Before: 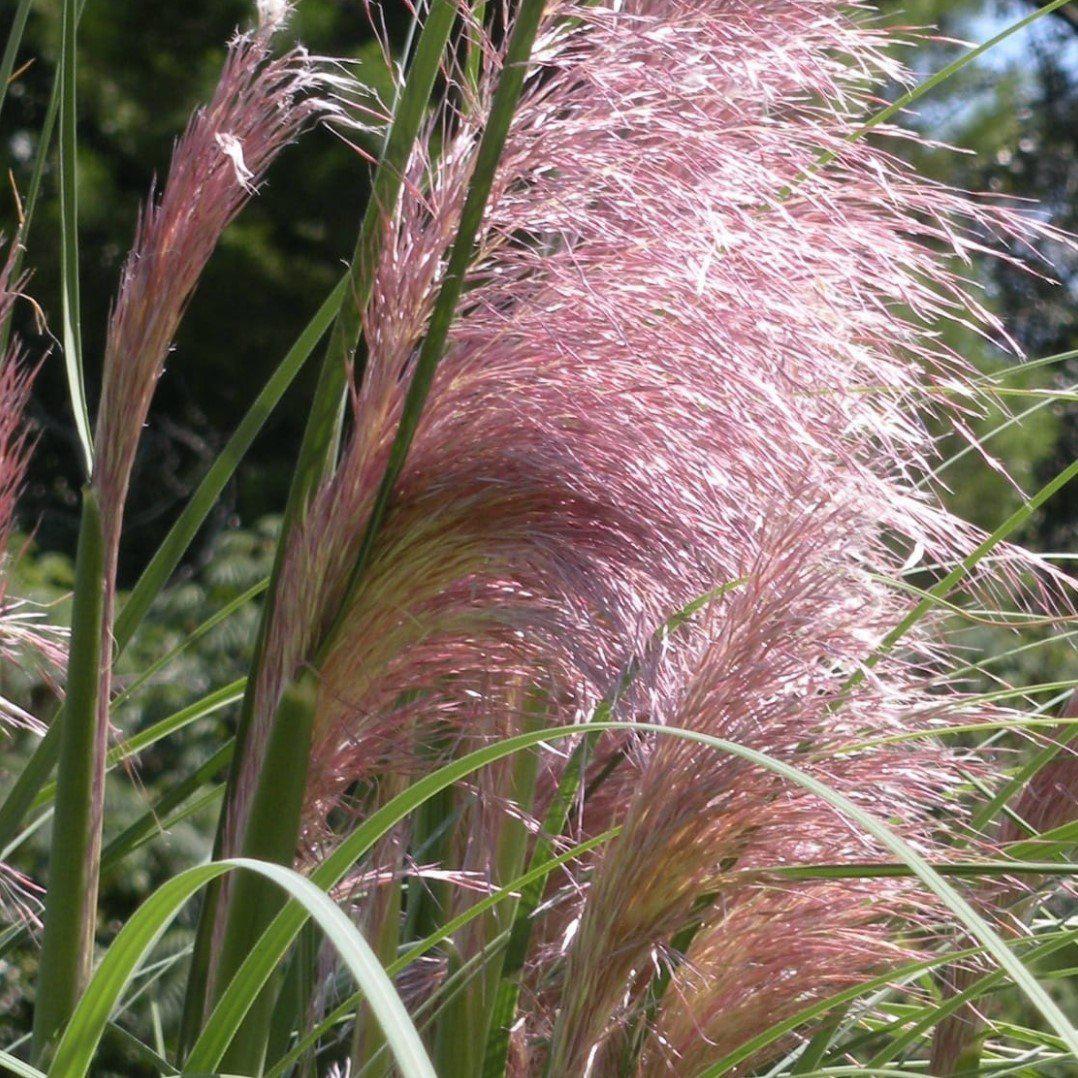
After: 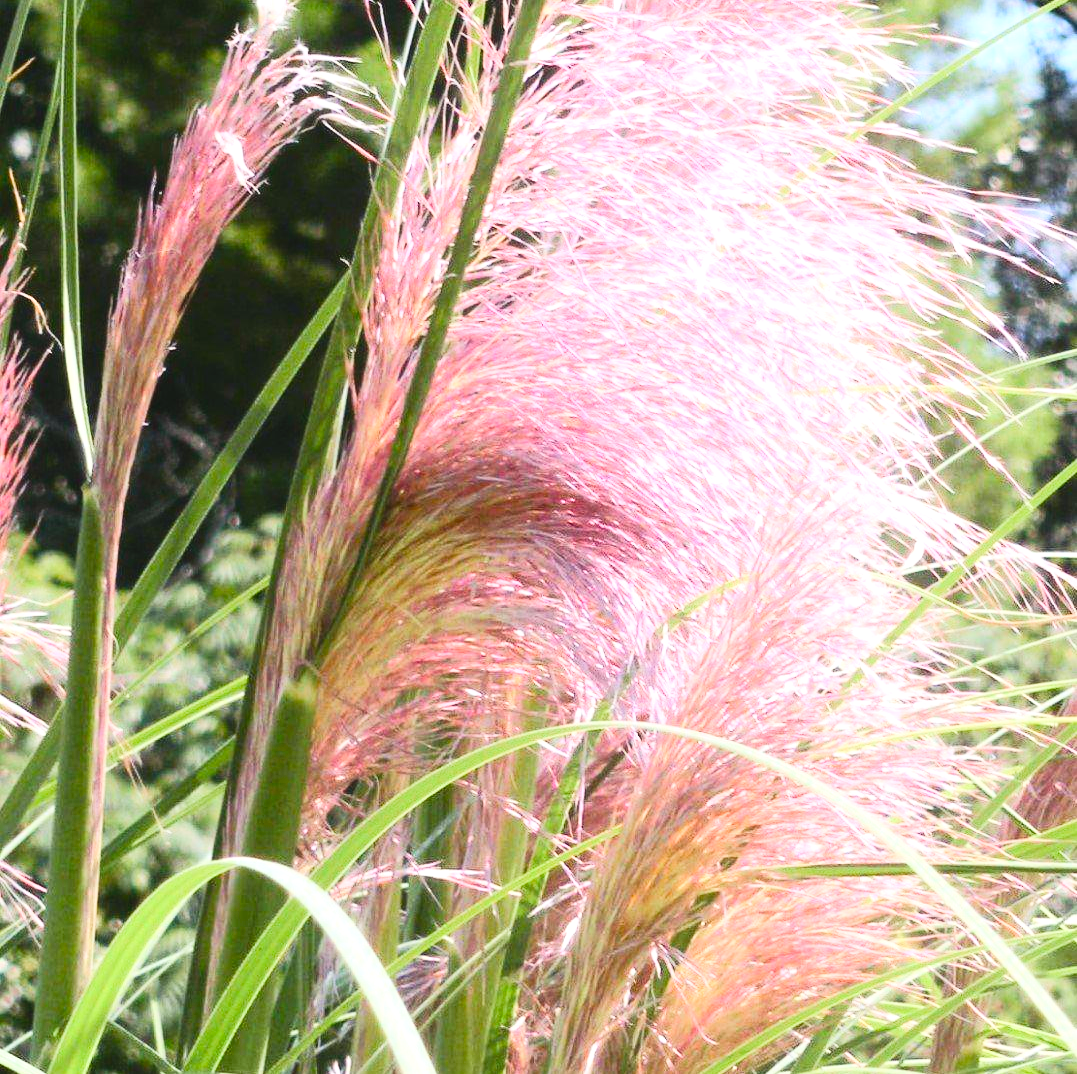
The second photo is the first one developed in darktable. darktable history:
tone equalizer: edges refinement/feathering 500, mask exposure compensation -1.57 EV, preserve details no
exposure: black level correction 0, exposure 0.499 EV, compensate highlight preservation false
base curve: curves: ch0 [(0, 0) (0.032, 0.025) (0.121, 0.166) (0.206, 0.329) (0.605, 0.79) (1, 1)]
crop: top 0.125%, bottom 0.131%
color balance rgb: linear chroma grading › shadows -1.647%, linear chroma grading › highlights -13.884%, linear chroma grading › global chroma -9.851%, linear chroma grading › mid-tones -10.447%, perceptual saturation grading › global saturation 0.968%, perceptual saturation grading › highlights -17.657%, perceptual saturation grading › mid-tones 33.828%, perceptual saturation grading › shadows 50.485%, perceptual brilliance grading › highlights 9.895%, perceptual brilliance grading › mid-tones 5.636%, contrast -9.463%
contrast equalizer: y [[0.6 ×6], [0.55 ×6], [0 ×6], [0 ×6], [0 ×6]], mix -0.281
contrast brightness saturation: contrast 0.197, brightness 0.161, saturation 0.221
